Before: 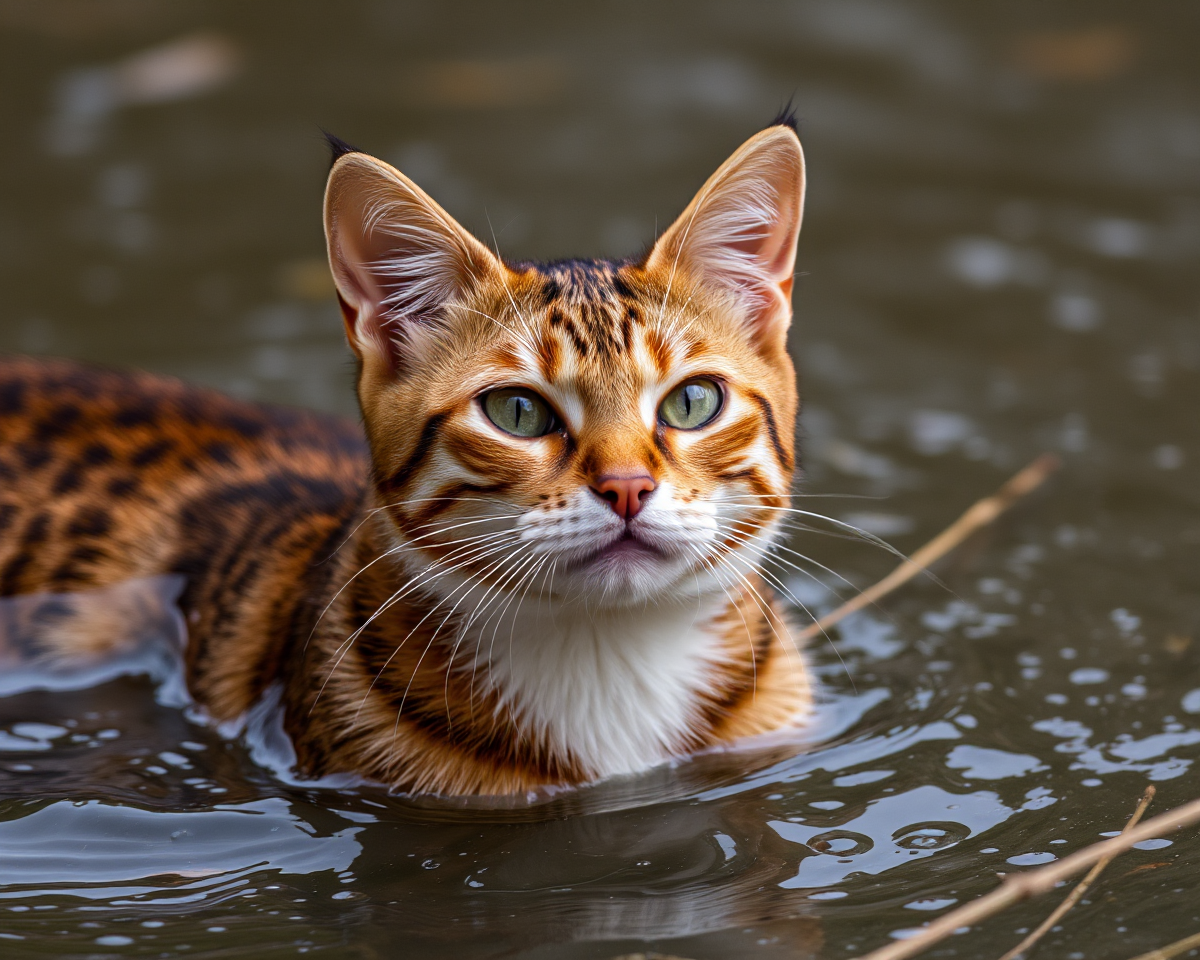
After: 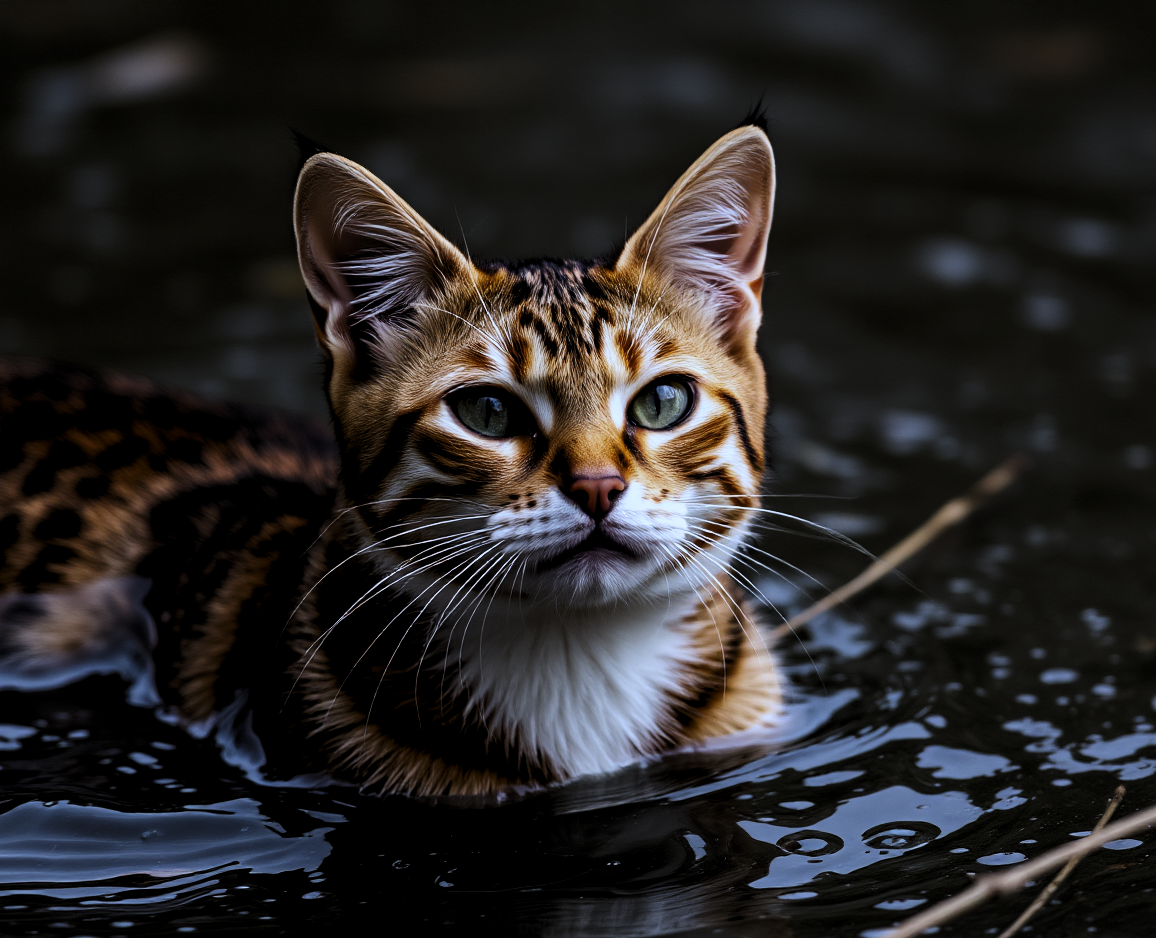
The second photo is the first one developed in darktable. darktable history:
contrast brightness saturation: contrast 0.2, brightness -0.11, saturation 0.1
levels: levels [0.116, 0.574, 1]
crop and rotate: left 2.536%, right 1.107%, bottom 2.246%
white balance: red 0.926, green 1.003, blue 1.133
exposure: black level correction -0.014, exposure -0.193 EV, compensate highlight preservation false
